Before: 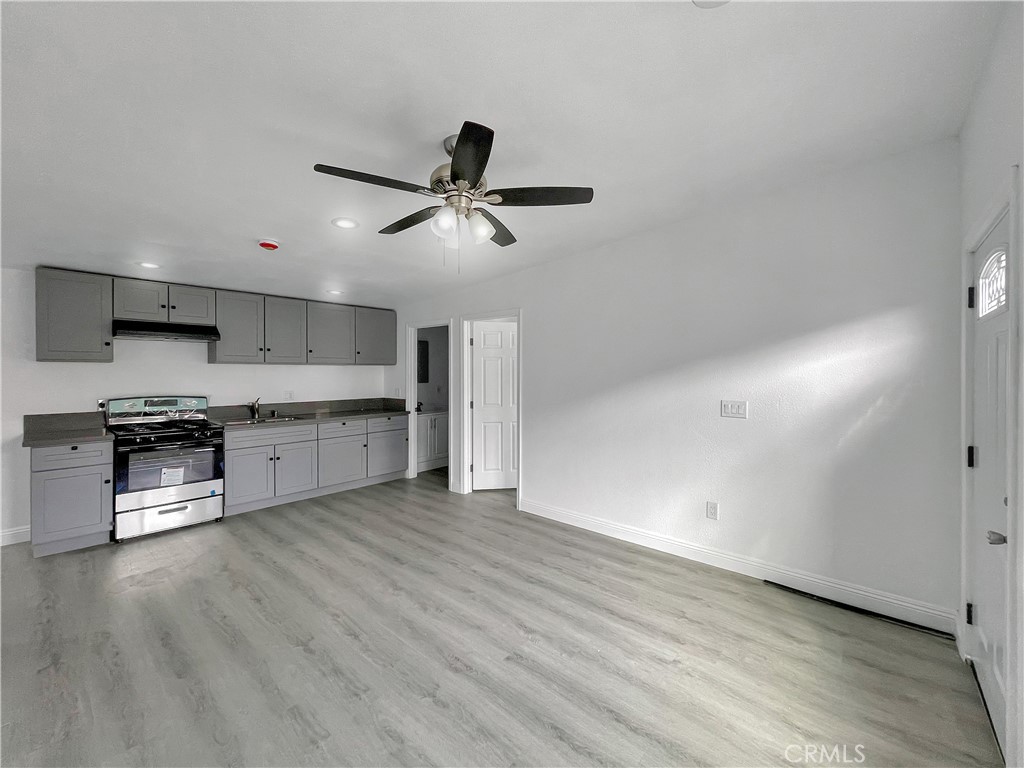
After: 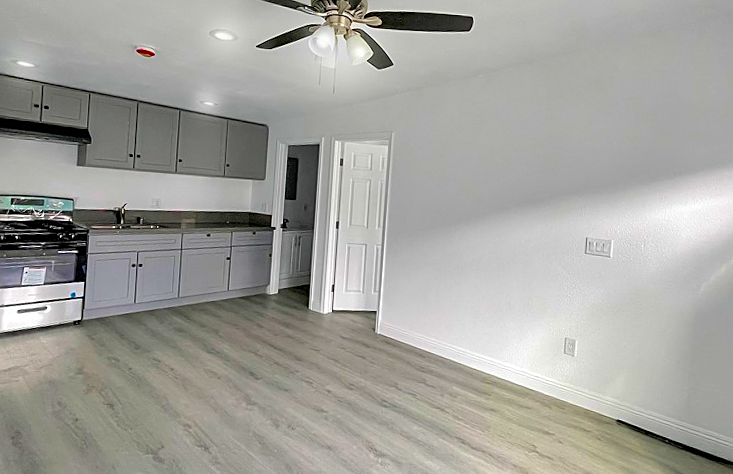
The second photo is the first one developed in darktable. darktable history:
color balance rgb: highlights gain › luminance 14.961%, linear chroma grading › shadows -39.717%, linear chroma grading › highlights 40.31%, linear chroma grading › global chroma 45.105%, linear chroma grading › mid-tones -29.946%, perceptual saturation grading › global saturation 25.089%, global vibrance 14.257%
crop and rotate: angle -3.9°, left 9.811%, top 20.754%, right 12.281%, bottom 11.947%
sharpen: on, module defaults
exposure: exposure -0.153 EV, compensate highlight preservation false
